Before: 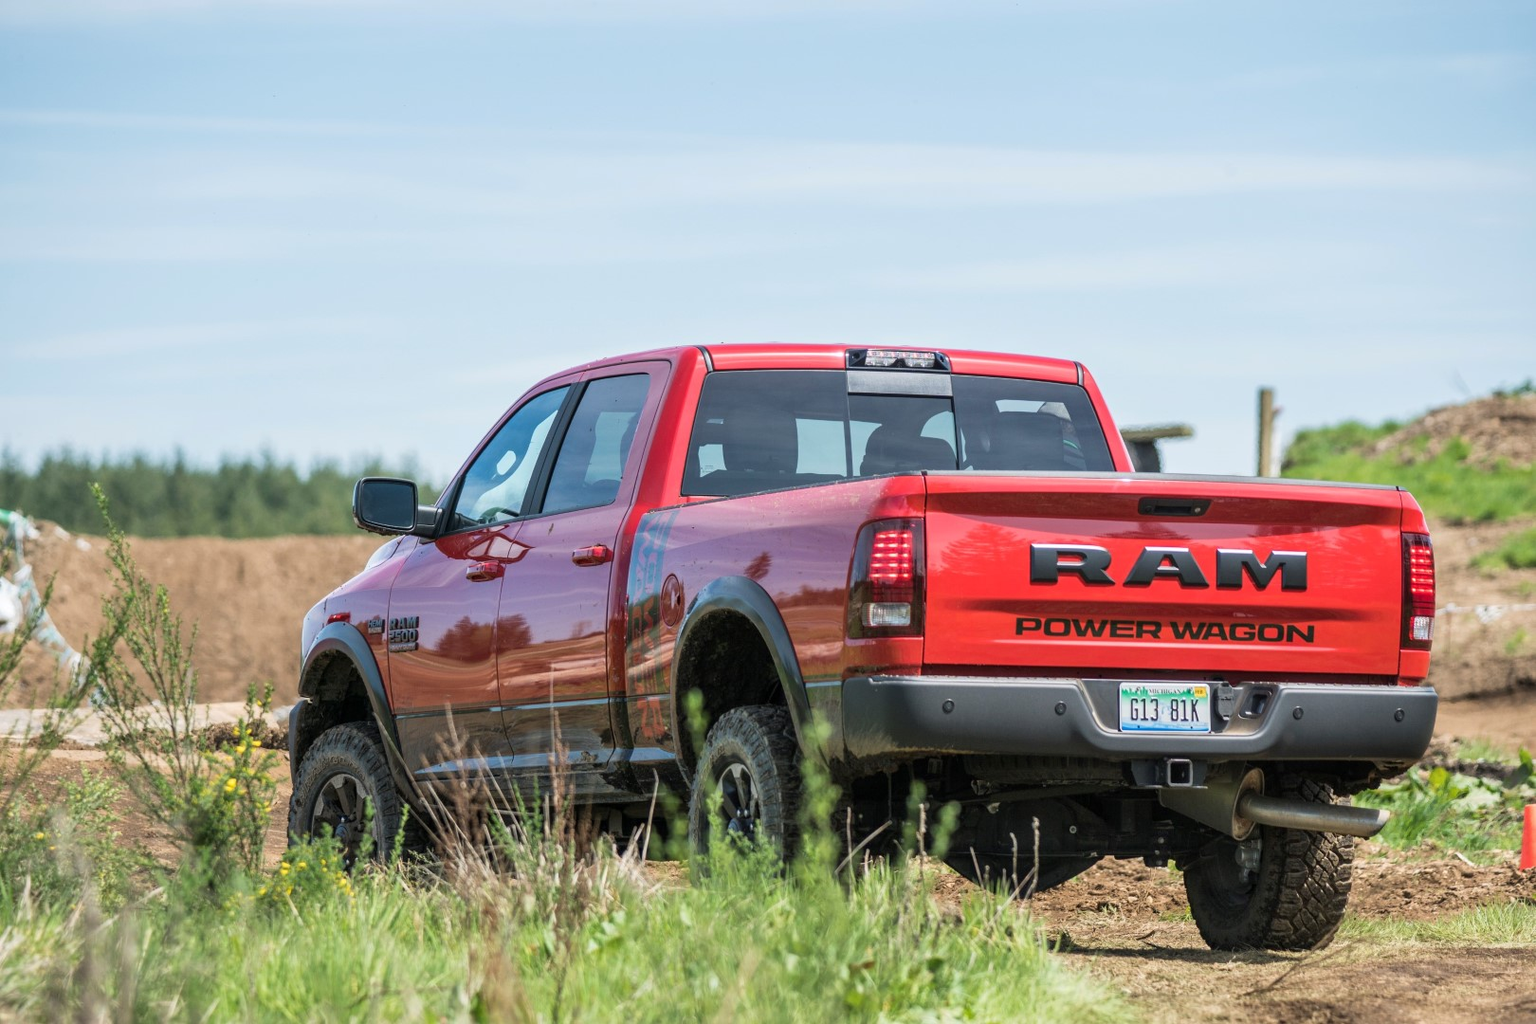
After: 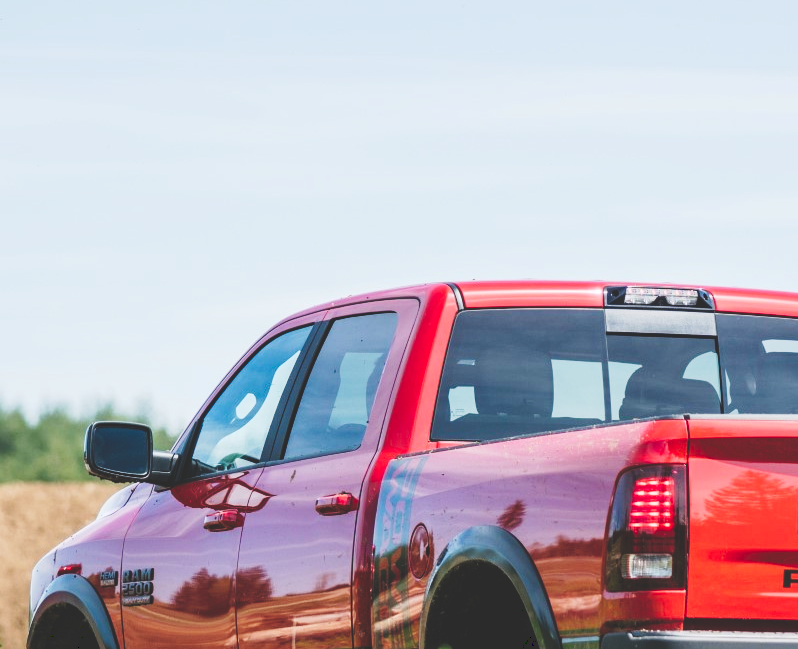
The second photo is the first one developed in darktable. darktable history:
crop: left 17.835%, top 7.675%, right 32.881%, bottom 32.213%
tone curve: curves: ch0 [(0, 0) (0.003, 0.172) (0.011, 0.177) (0.025, 0.177) (0.044, 0.177) (0.069, 0.178) (0.1, 0.181) (0.136, 0.19) (0.177, 0.208) (0.224, 0.226) (0.277, 0.274) (0.335, 0.338) (0.399, 0.43) (0.468, 0.535) (0.543, 0.635) (0.623, 0.726) (0.709, 0.815) (0.801, 0.882) (0.898, 0.936) (1, 1)], preserve colors none
